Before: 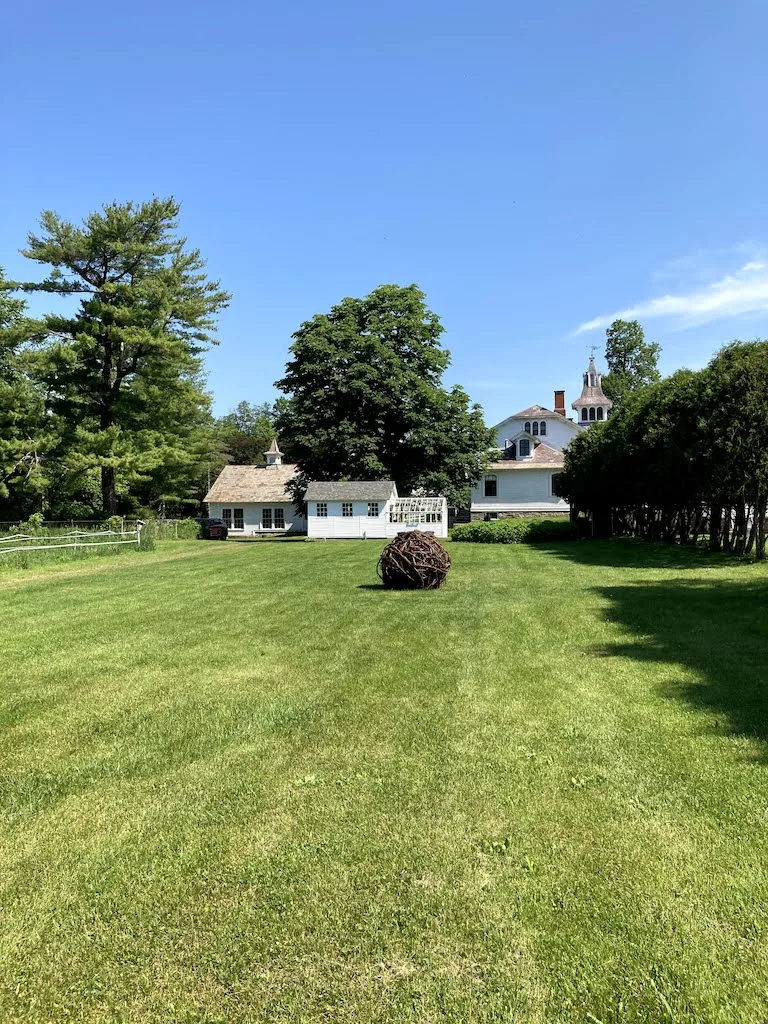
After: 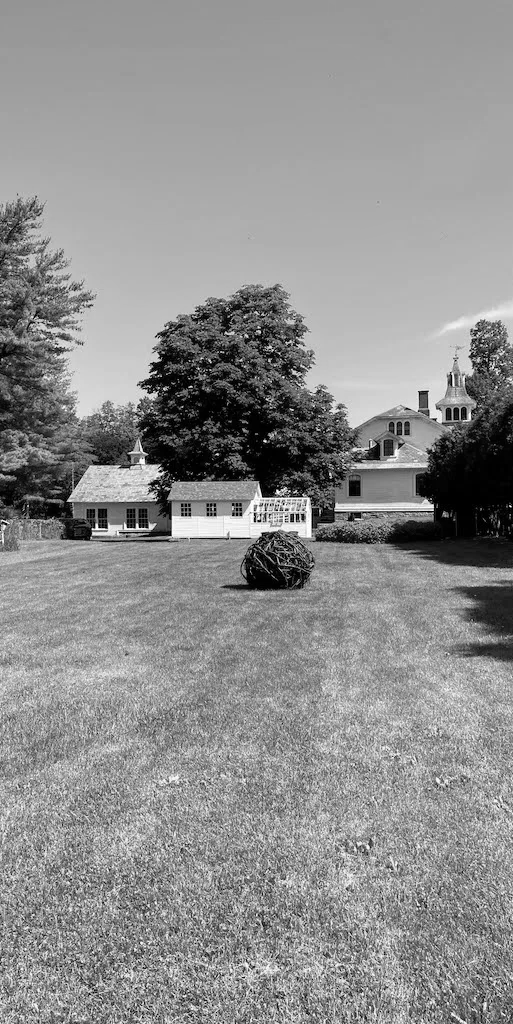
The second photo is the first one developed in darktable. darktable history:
monochrome: on, module defaults
crop and rotate: left 17.732%, right 15.423%
